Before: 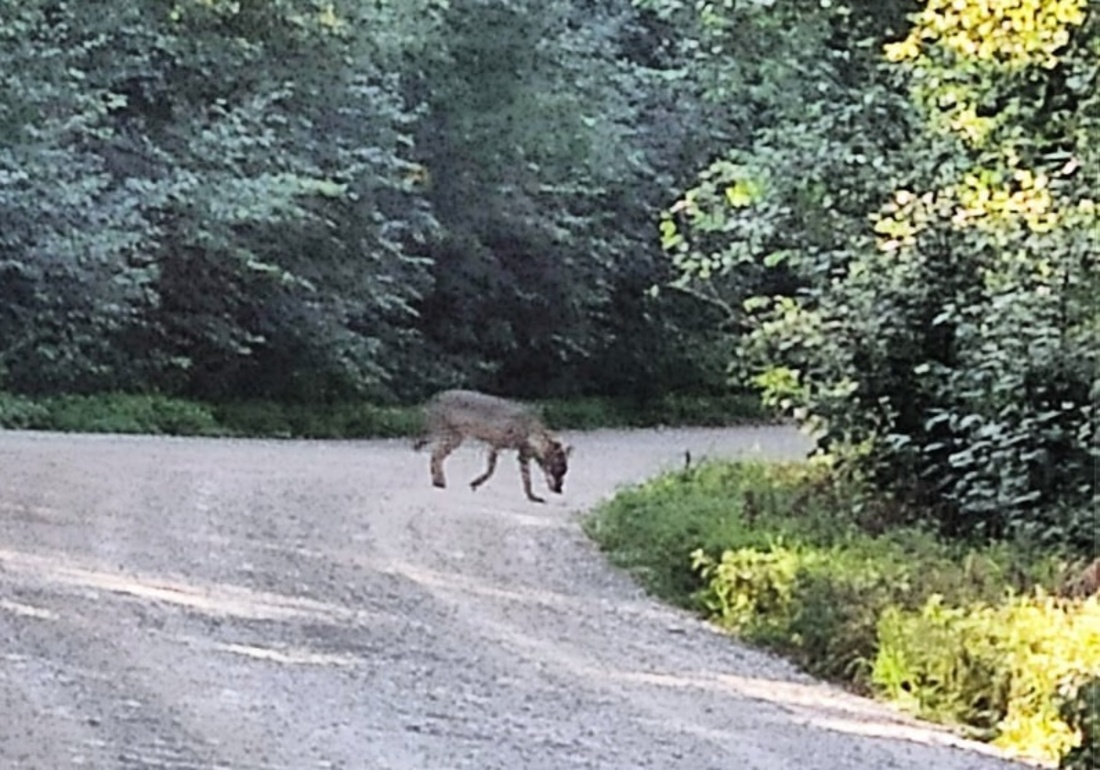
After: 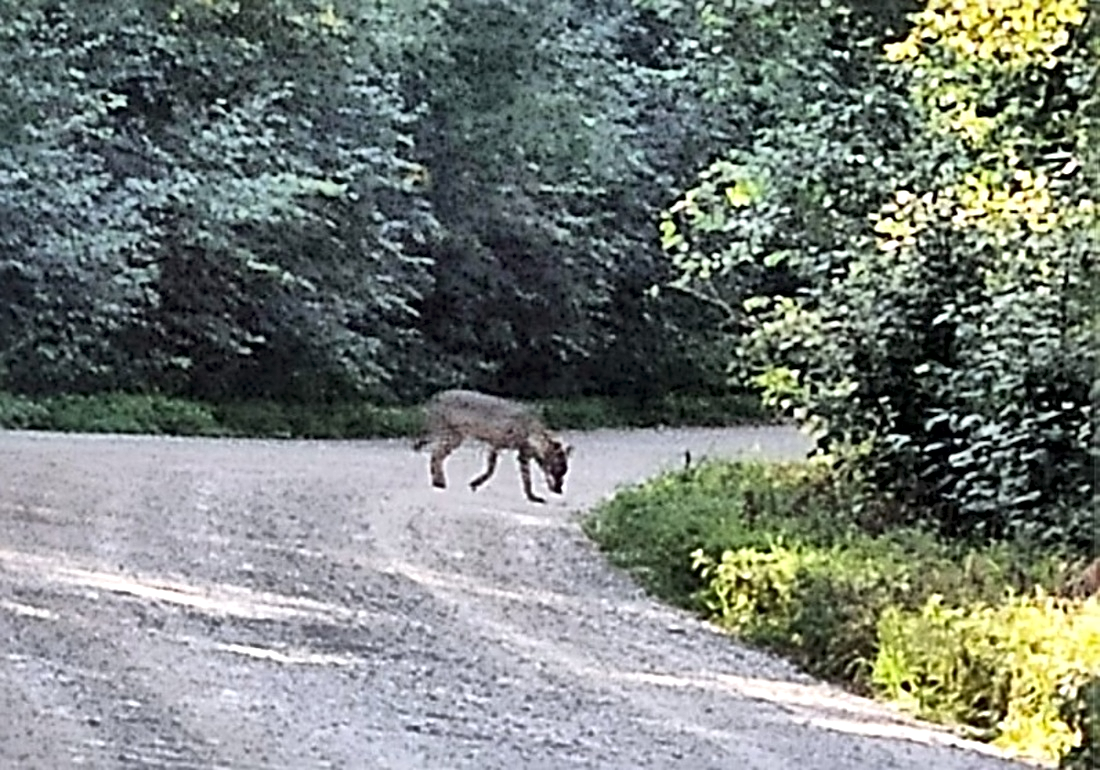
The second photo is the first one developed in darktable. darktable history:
local contrast: mode bilateral grid, contrast 50, coarseness 50, detail 150%, midtone range 0.2
sharpen: radius 4
